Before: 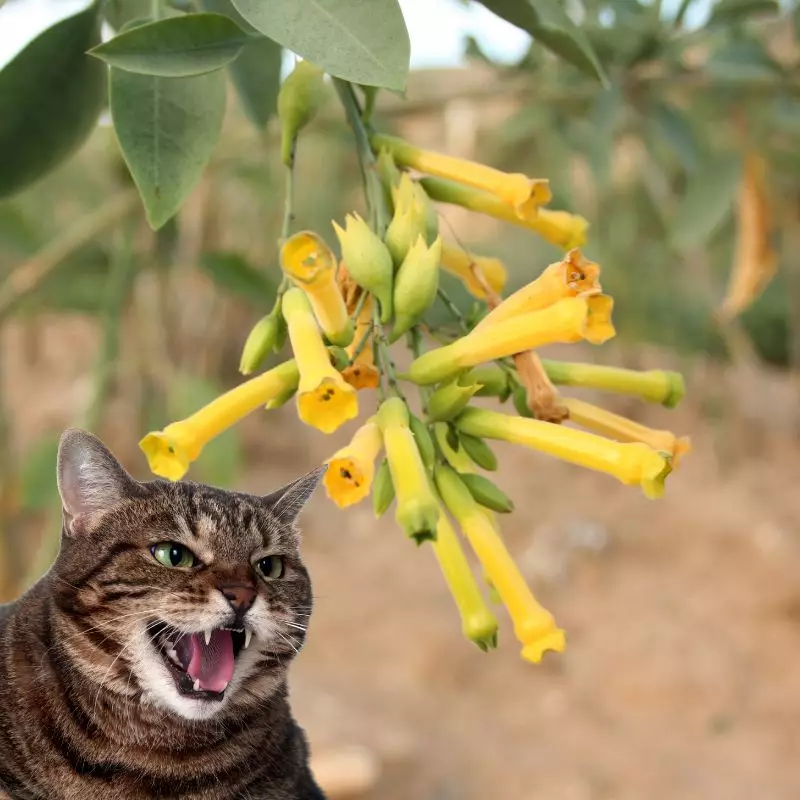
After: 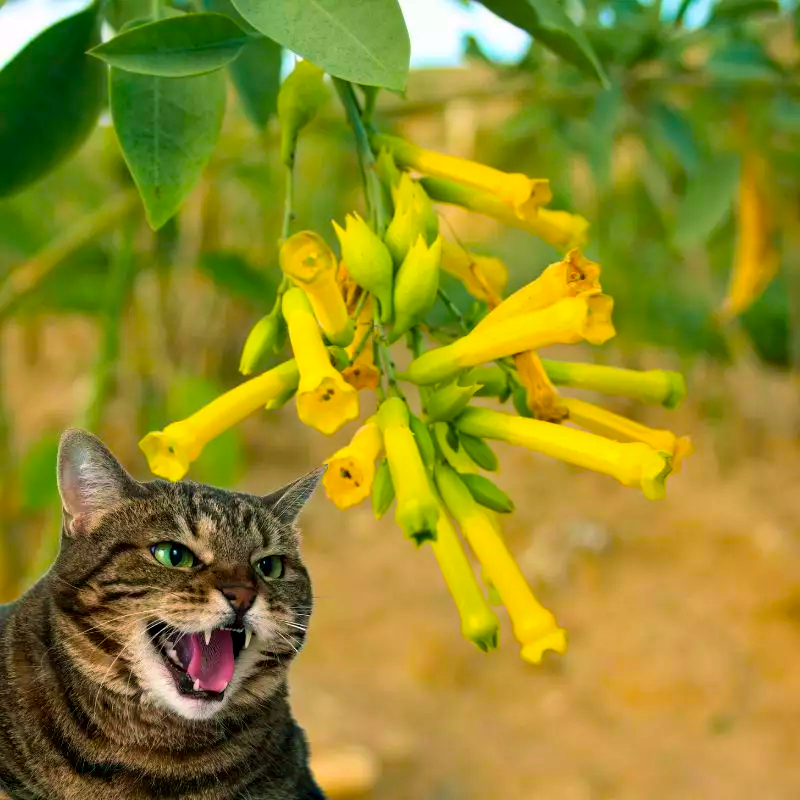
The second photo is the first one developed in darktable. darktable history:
velvia: on, module defaults
color balance rgb: power › chroma 2.125%, power › hue 165.09°, linear chroma grading › shadows -29.997%, linear chroma grading › global chroma 34.379%, perceptual saturation grading › global saturation 0.989%, global vibrance 50.309%
haze removal: strength 0.285, distance 0.256, compatibility mode true, adaptive false
